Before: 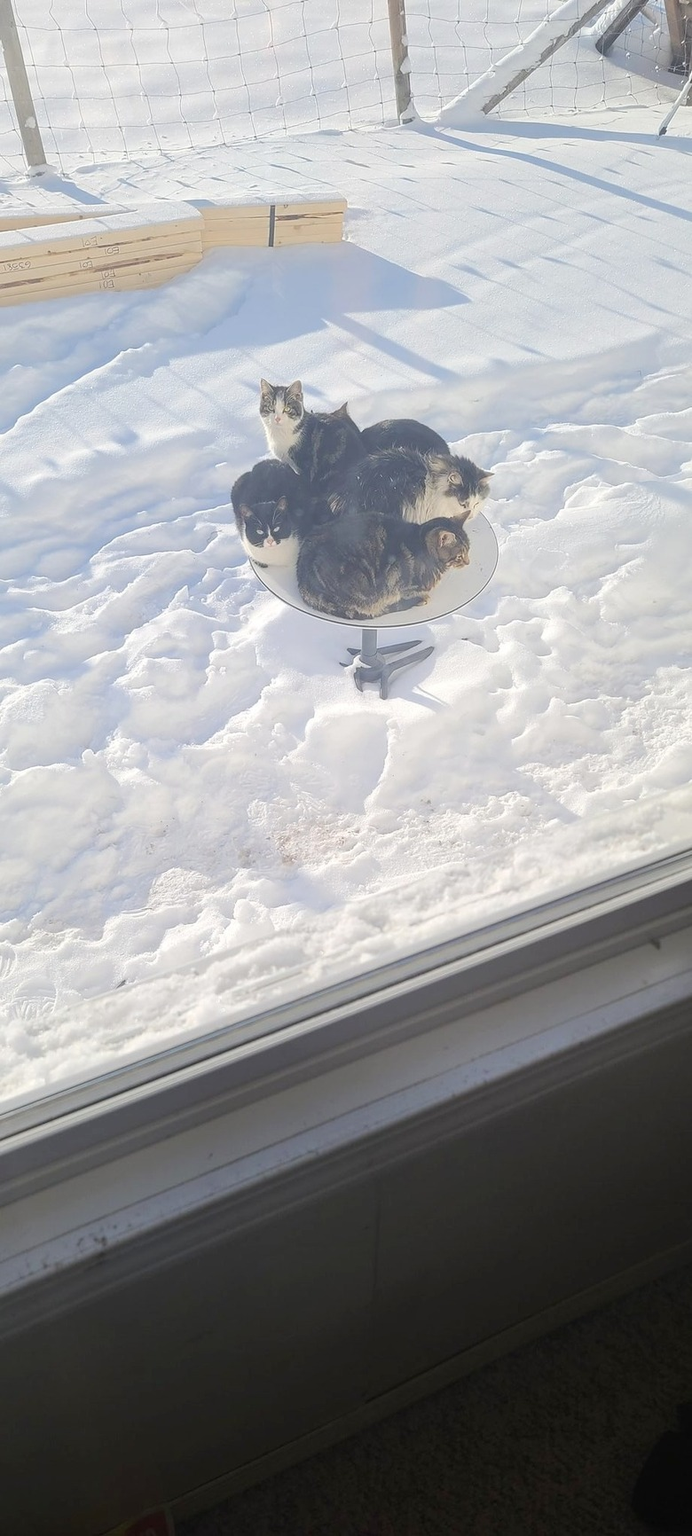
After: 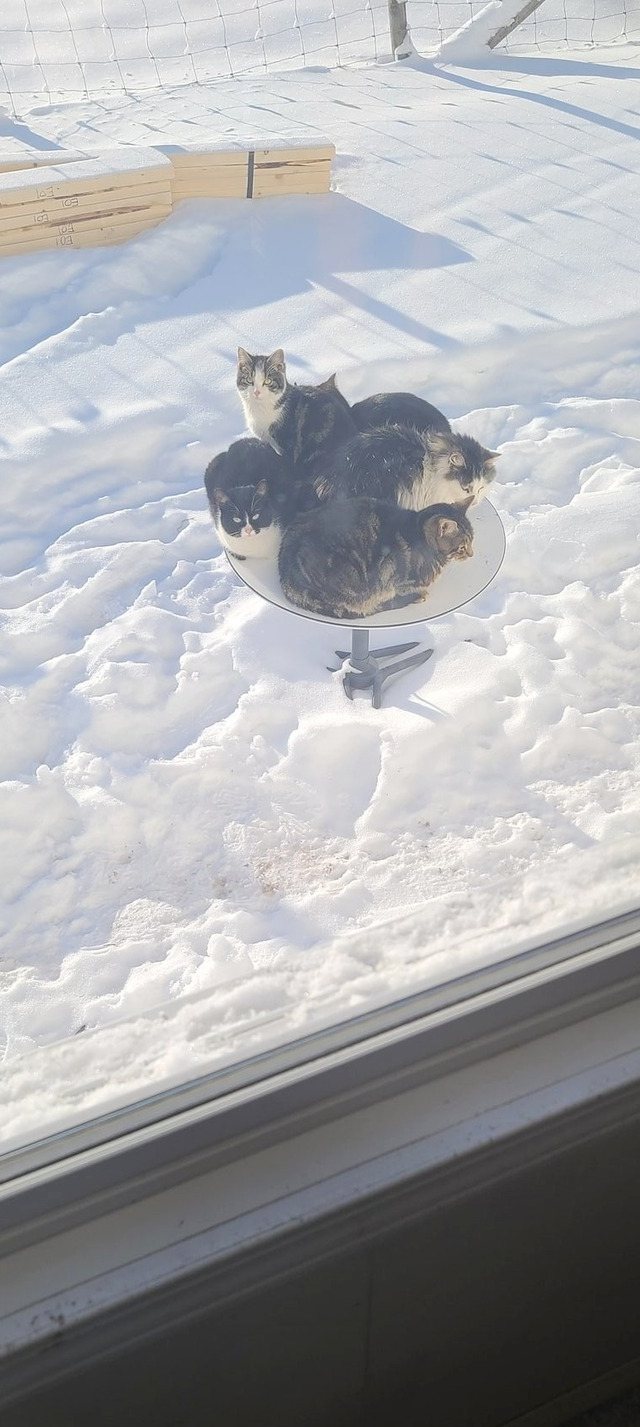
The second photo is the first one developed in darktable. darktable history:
crop and rotate: left 7.232%, top 4.627%, right 10.624%, bottom 12.949%
